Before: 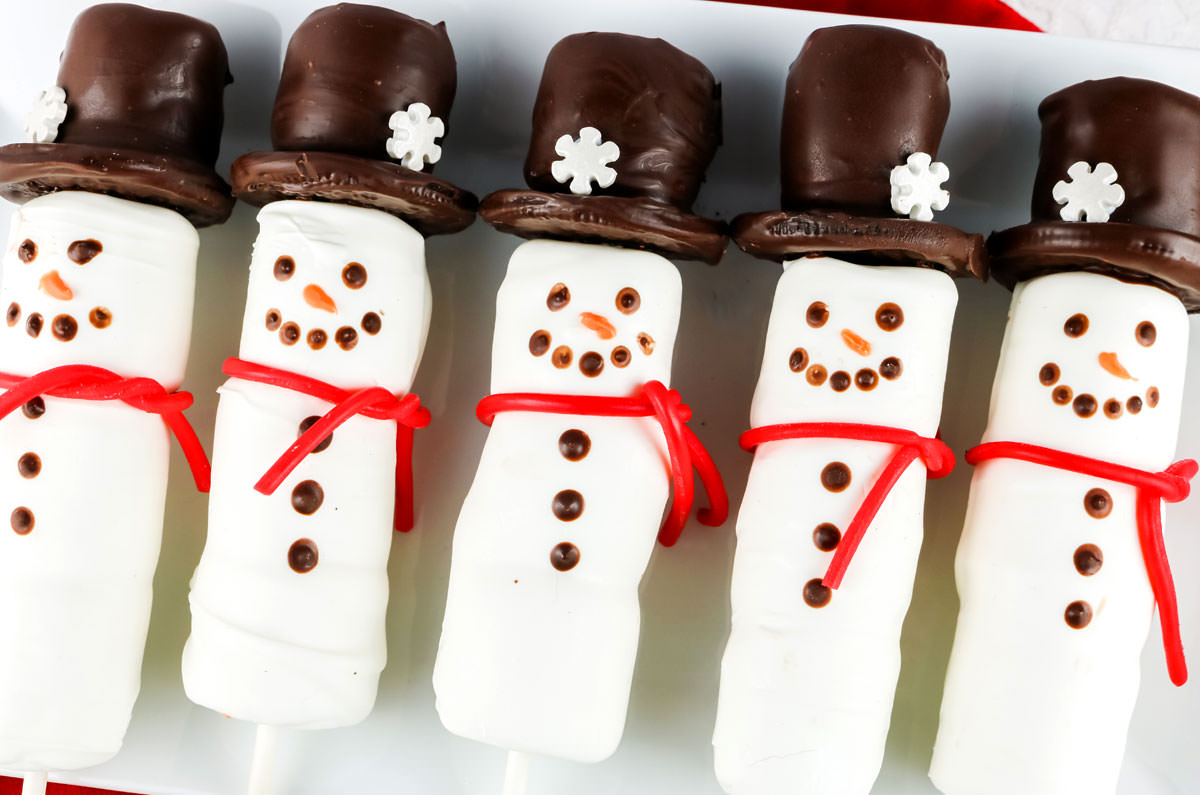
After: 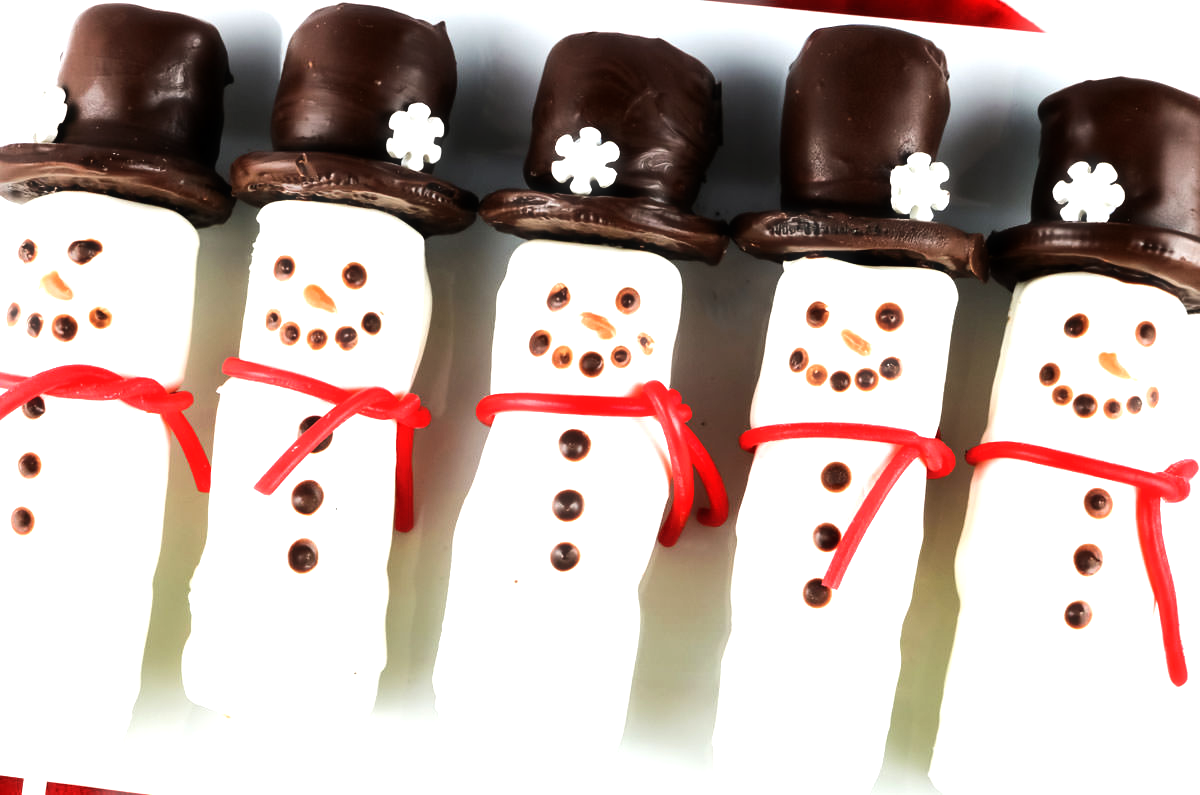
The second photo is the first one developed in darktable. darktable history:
haze removal: strength -0.107, compatibility mode true, adaptive false
tone equalizer: -8 EV -0.789 EV, -7 EV -0.727 EV, -6 EV -0.576 EV, -5 EV -0.412 EV, -3 EV 0.38 EV, -2 EV 0.6 EV, -1 EV 0.676 EV, +0 EV 0.759 EV, edges refinement/feathering 500, mask exposure compensation -1.25 EV, preserve details no
